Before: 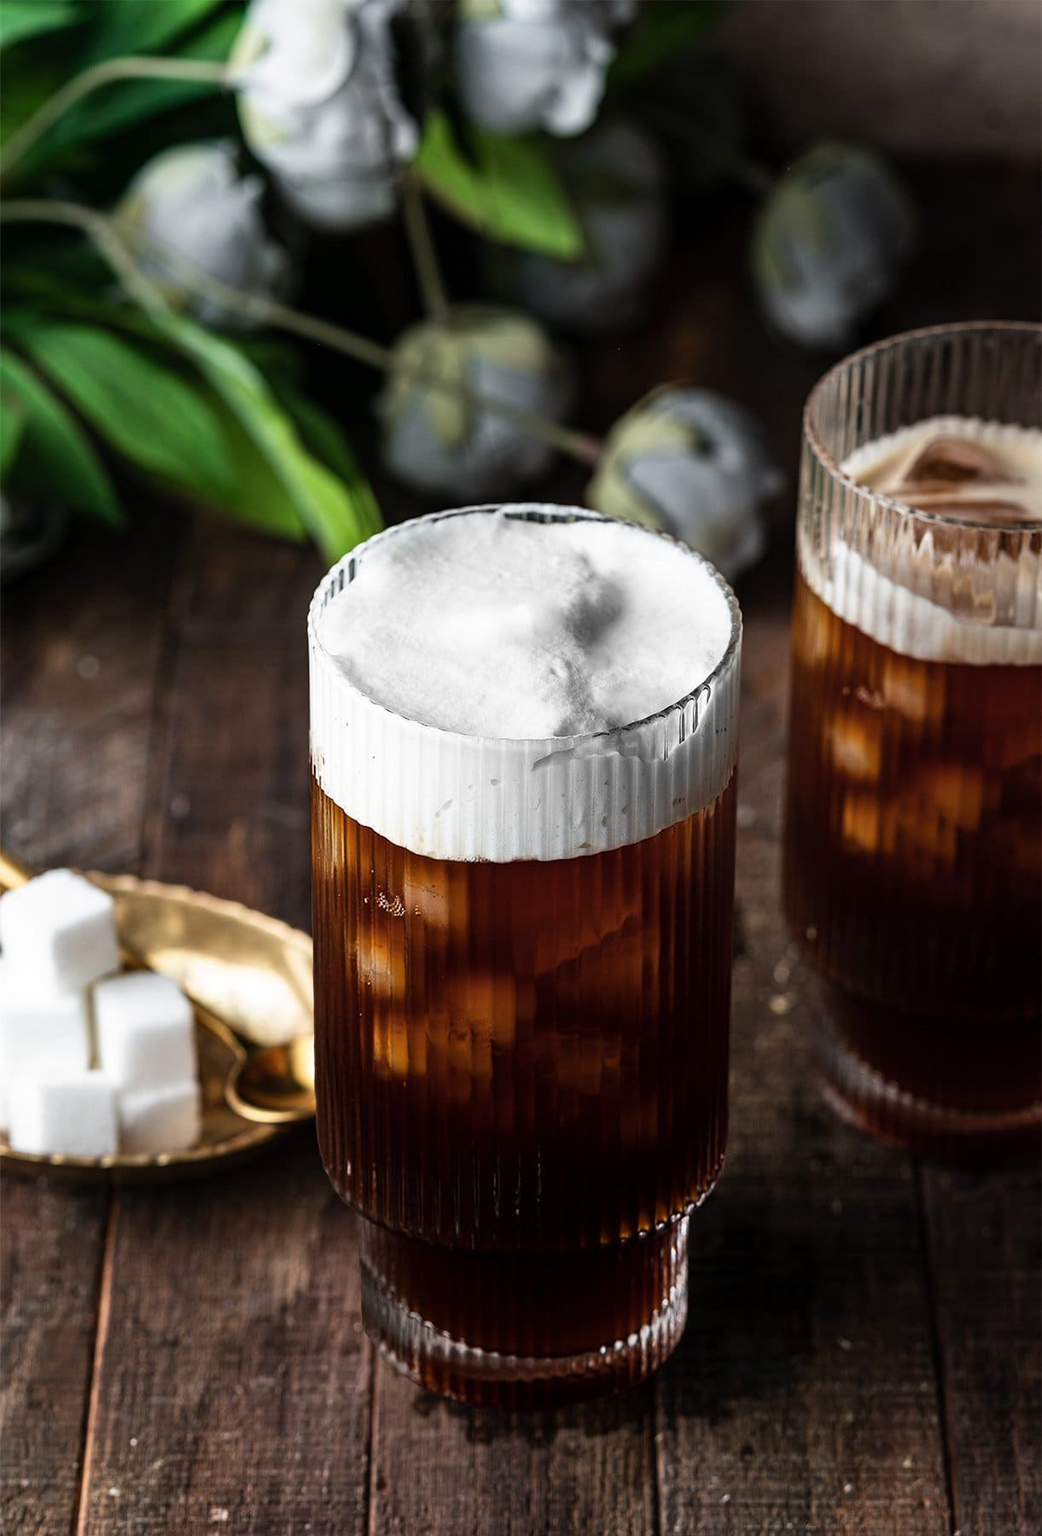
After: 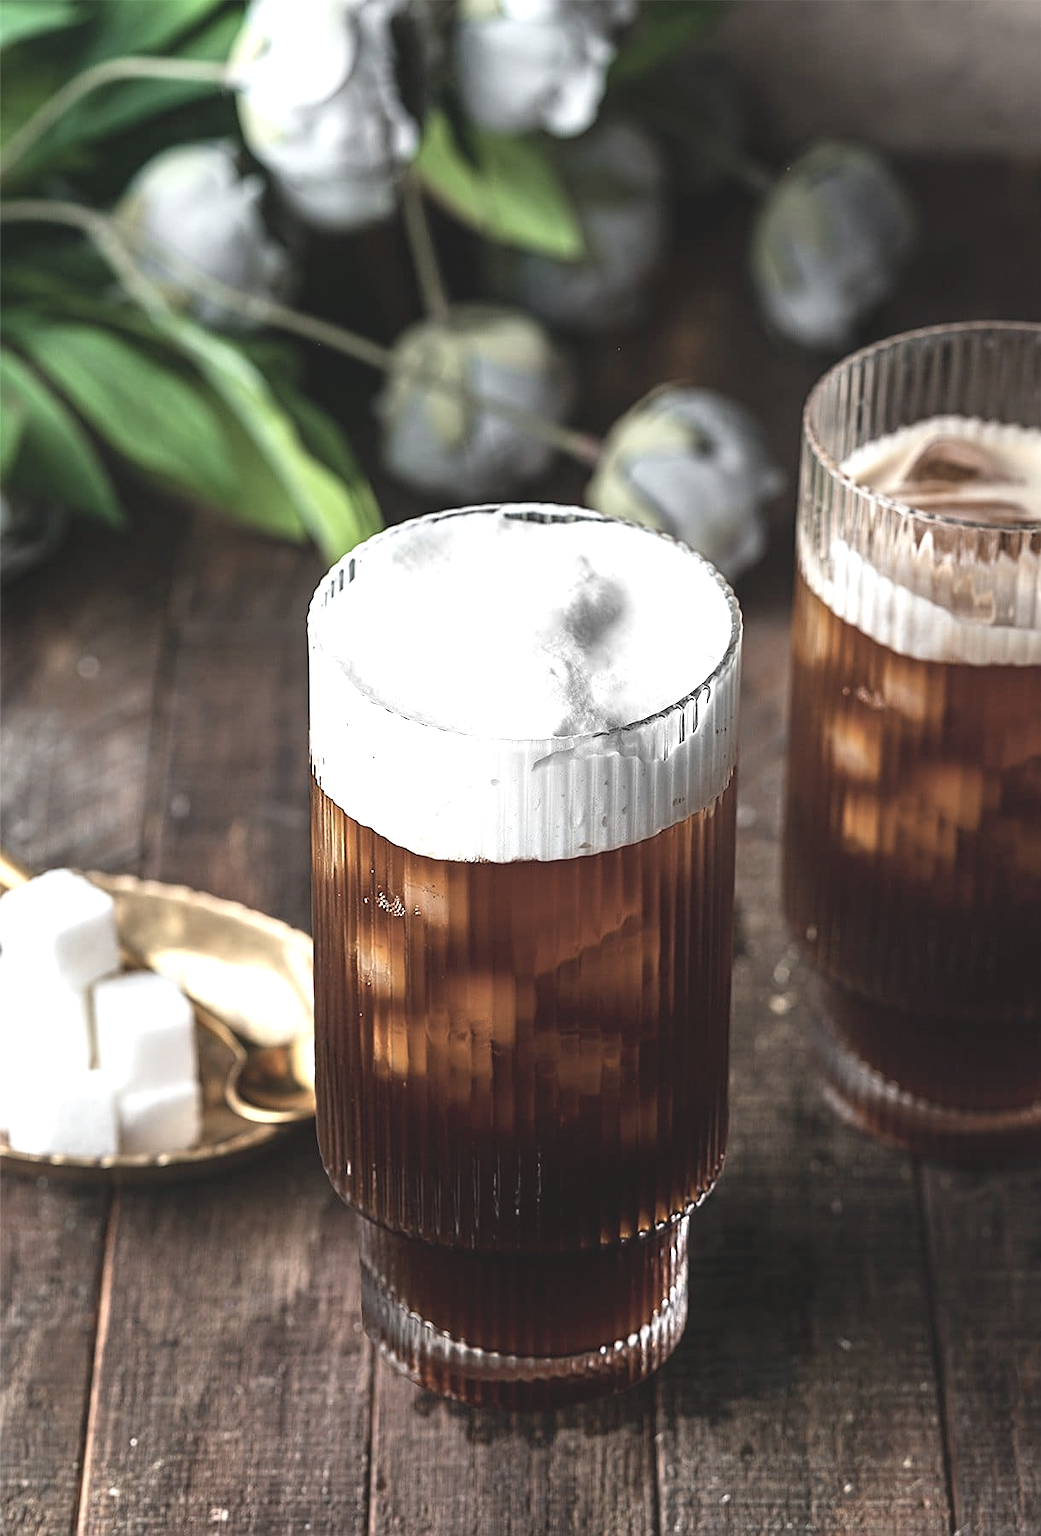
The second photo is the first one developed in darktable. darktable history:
sharpen: on, module defaults
exposure: exposure 1.223 EV, compensate highlight preservation false
contrast brightness saturation: contrast -0.255, saturation -0.446
